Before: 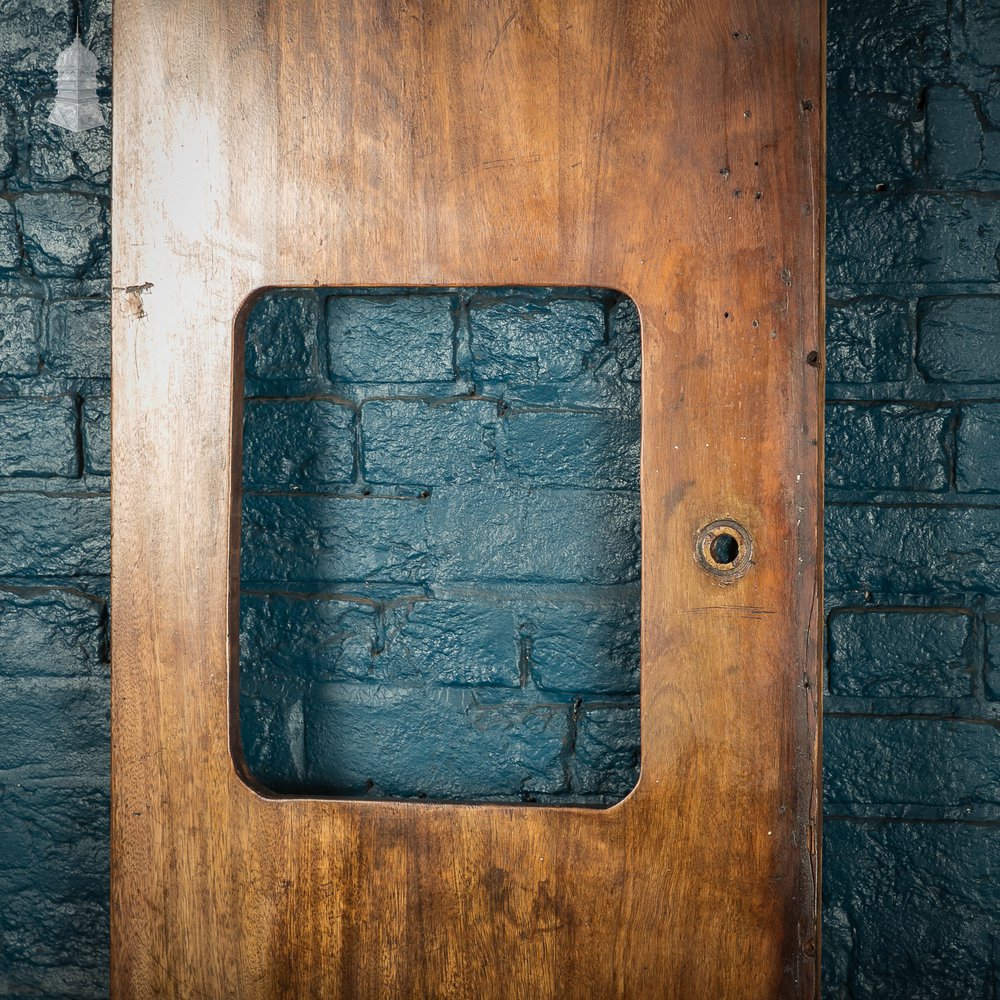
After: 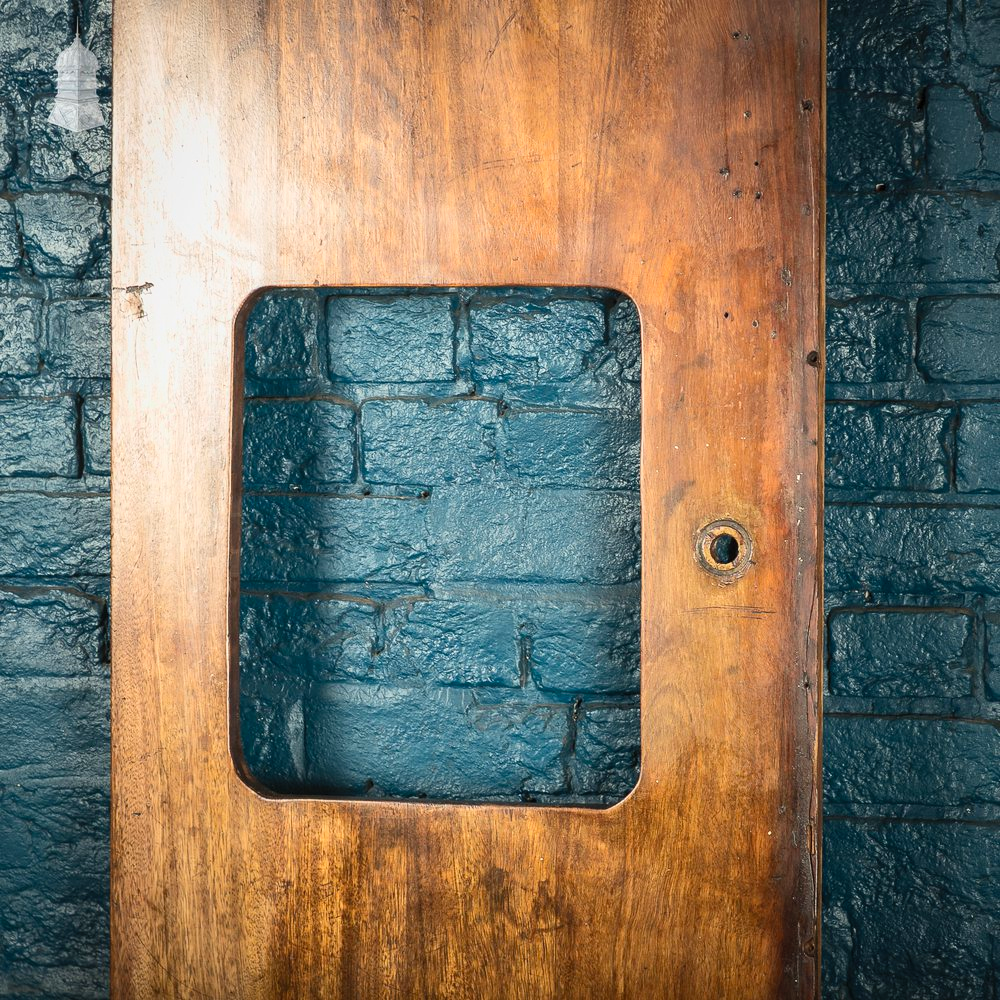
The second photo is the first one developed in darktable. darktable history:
contrast brightness saturation: contrast 0.201, brightness 0.167, saturation 0.226
